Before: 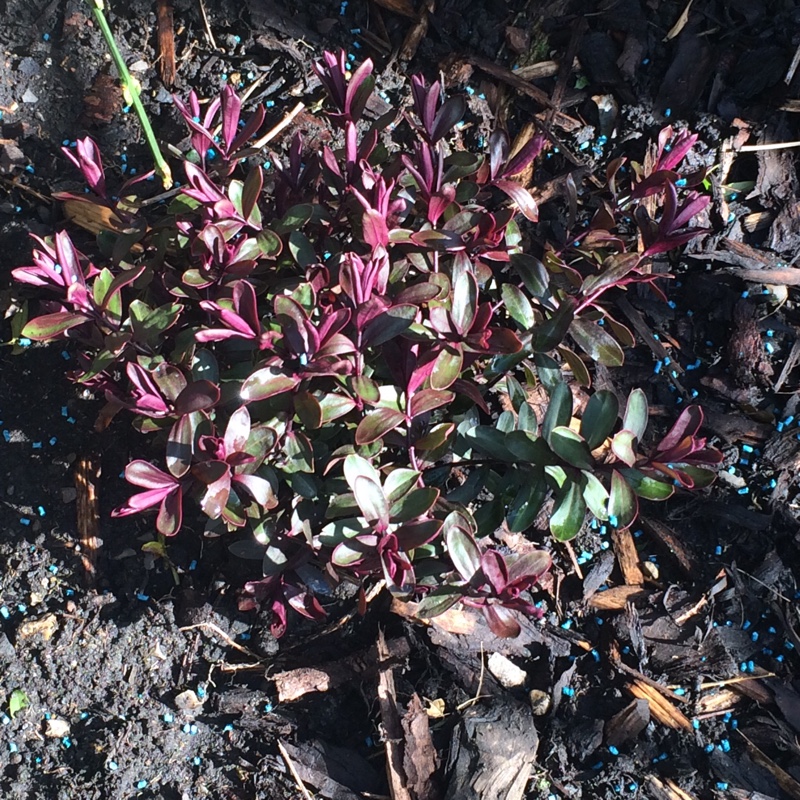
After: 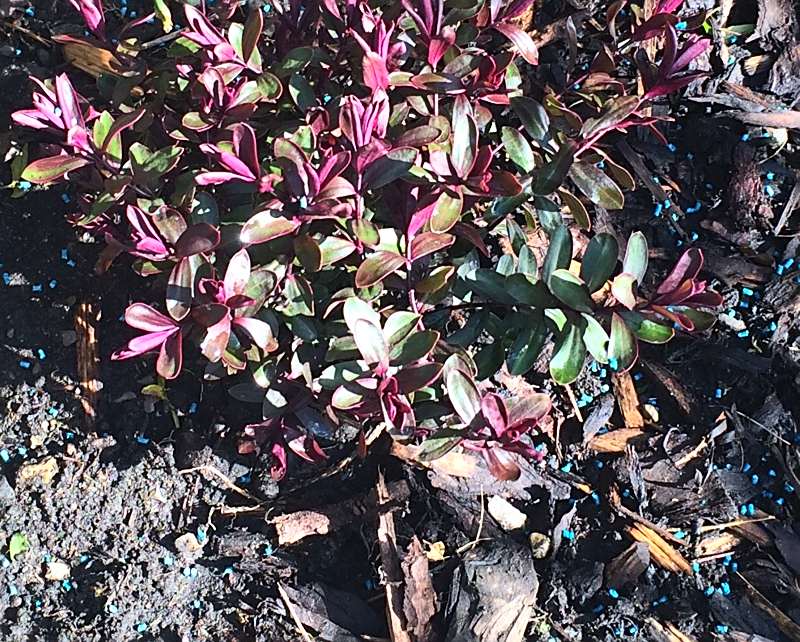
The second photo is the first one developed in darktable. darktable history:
crop and rotate: top 19.733%
sharpen: on, module defaults
contrast brightness saturation: contrast 0.198, brightness 0.166, saturation 0.224
